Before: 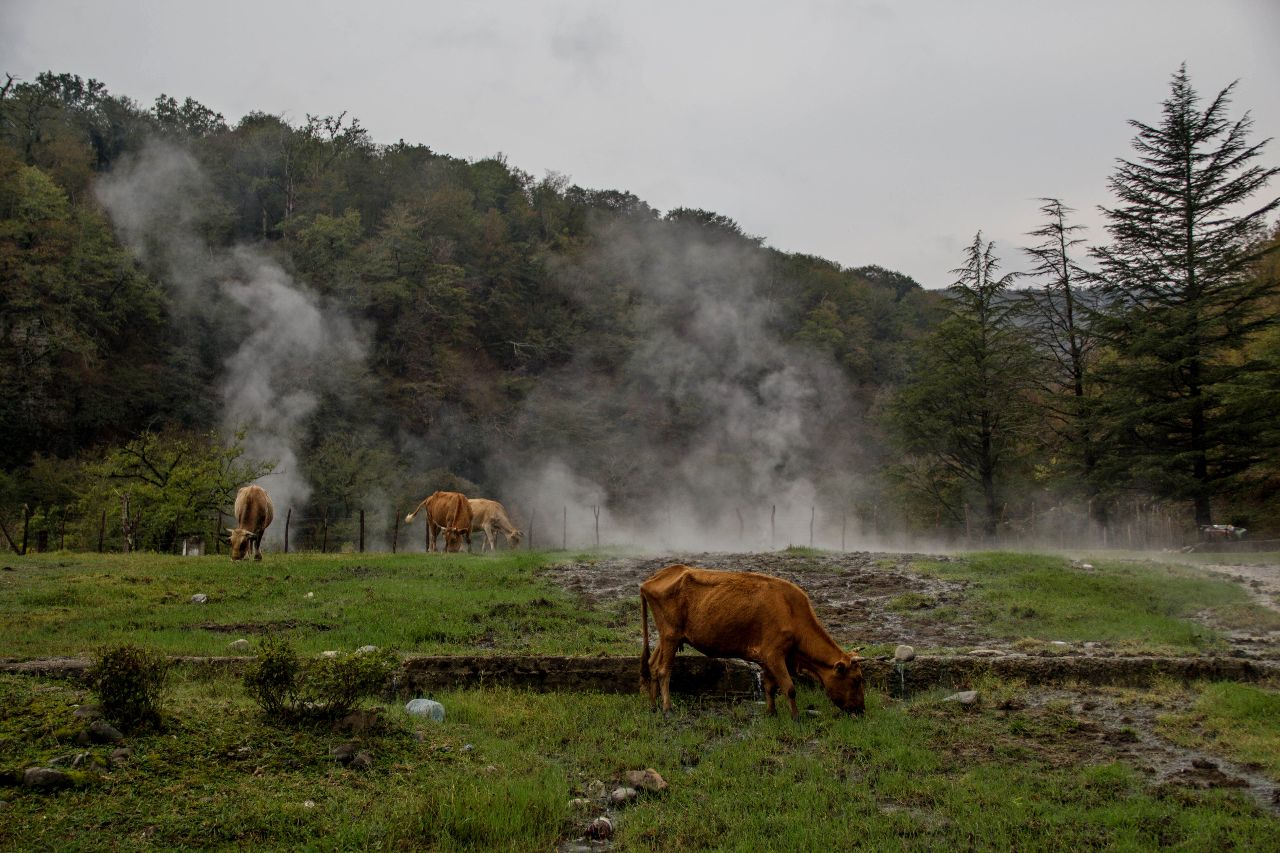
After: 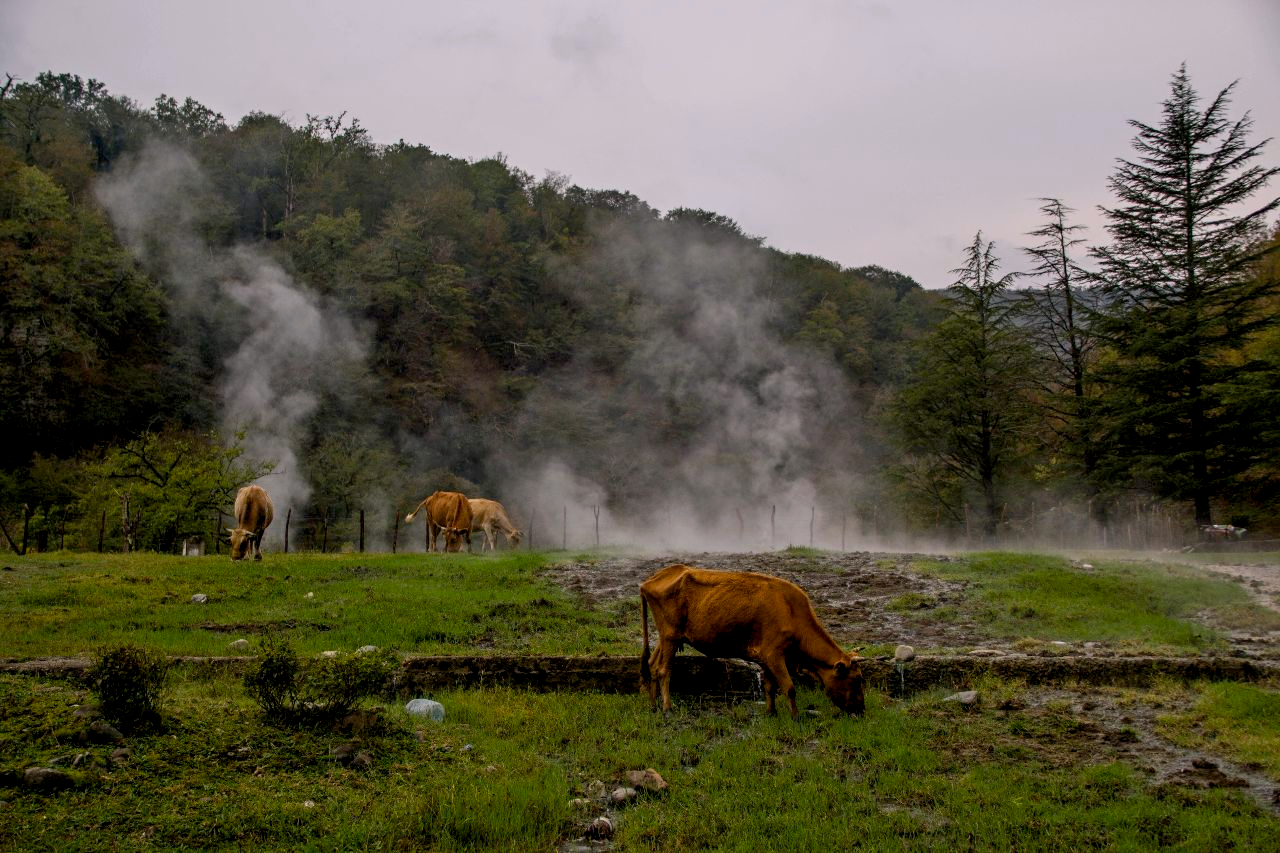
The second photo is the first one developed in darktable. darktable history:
color balance rgb: shadows lift › hue 86.99°, highlights gain › chroma 1.475%, highlights gain › hue 309.74°, global offset › luminance -0.504%, perceptual saturation grading › global saturation 19.398%
